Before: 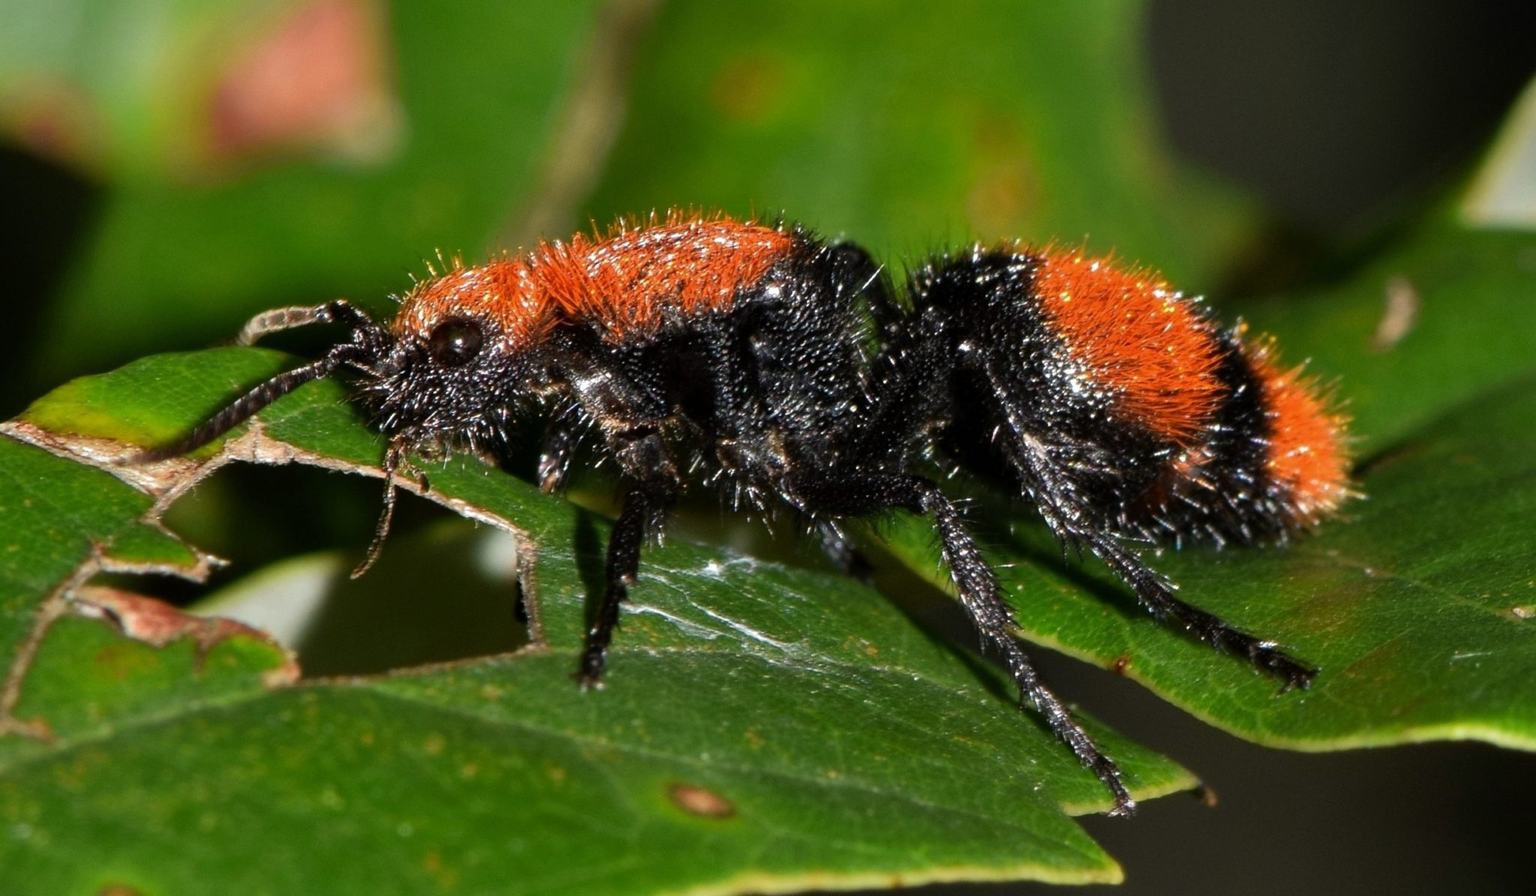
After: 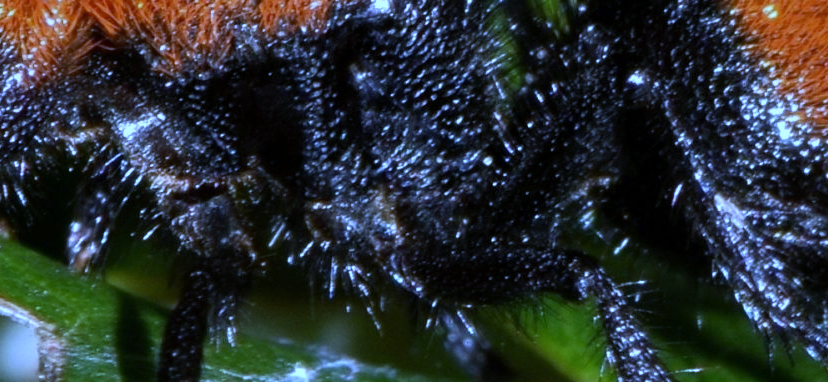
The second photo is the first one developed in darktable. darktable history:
crop: left 31.751%, top 32.172%, right 27.8%, bottom 35.83%
white balance: red 0.766, blue 1.537
exposure: compensate highlight preservation false
